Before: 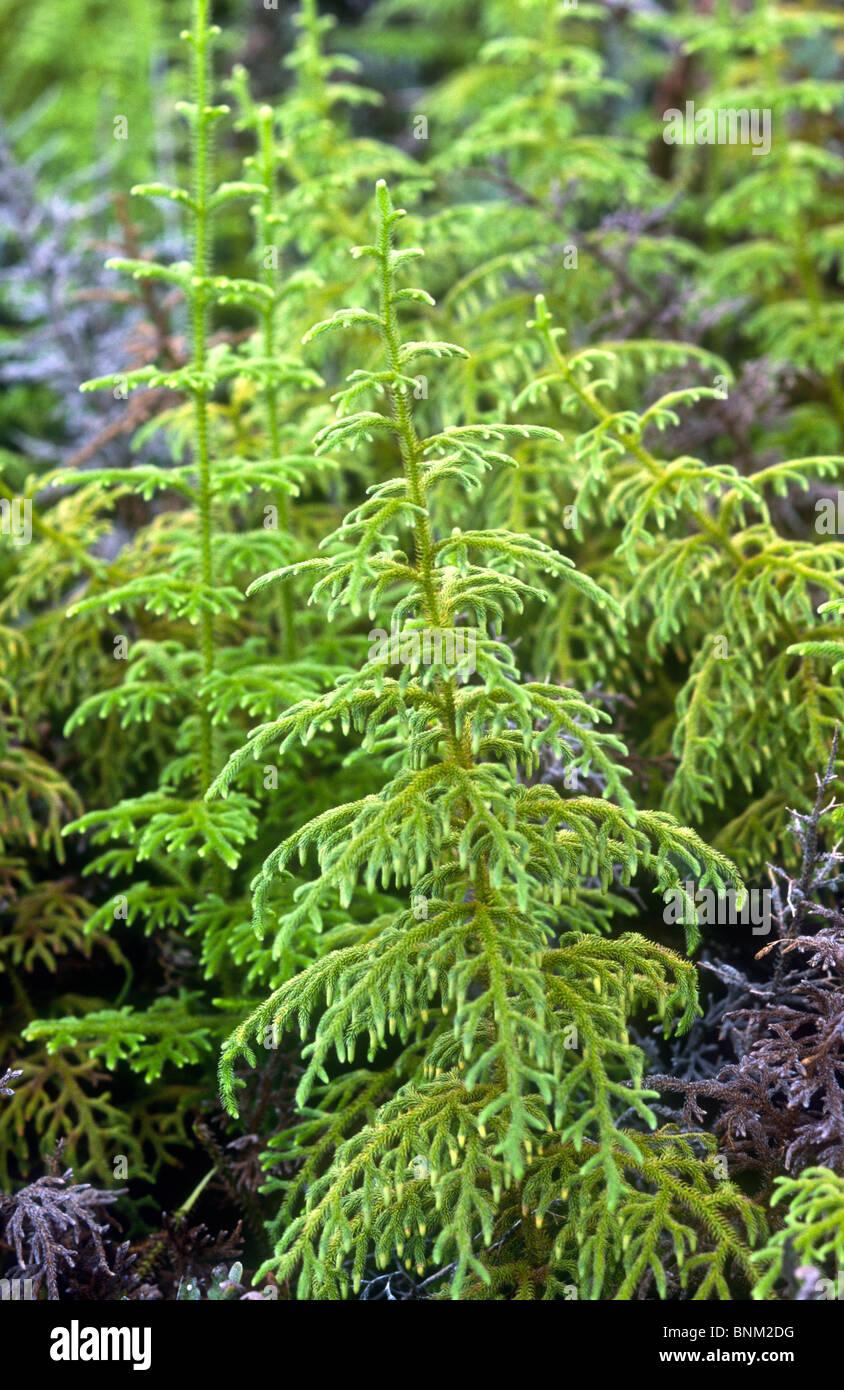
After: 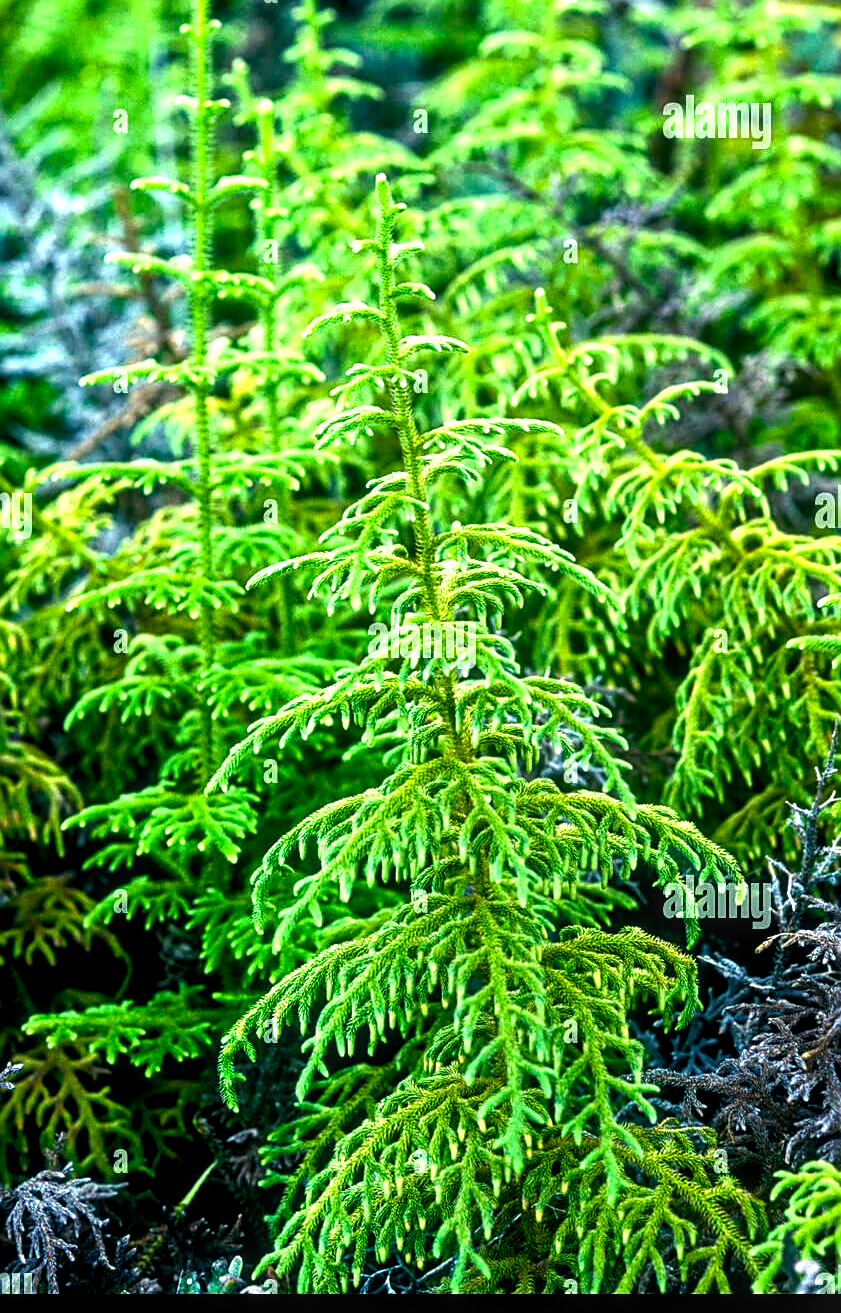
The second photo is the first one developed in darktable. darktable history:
exposure: compensate highlight preservation false
local contrast: detail 130%
crop: top 0.448%, right 0.264%, bottom 5.045%
color balance rgb: shadows lift › luminance -7.7%, shadows lift › chroma 2.13%, shadows lift › hue 165.27°, power › luminance -7.77%, power › chroma 1.1%, power › hue 215.88°, highlights gain › luminance 15.15%, highlights gain › chroma 7%, highlights gain › hue 125.57°, global offset › luminance -0.33%, global offset › chroma 0.11%, global offset › hue 165.27°, perceptual saturation grading › global saturation 24.42%, perceptual saturation grading › highlights -24.42%, perceptual saturation grading › mid-tones 24.42%, perceptual saturation grading › shadows 40%, perceptual brilliance grading › global brilliance -5%, perceptual brilliance grading › highlights 24.42%, perceptual brilliance grading › mid-tones 7%, perceptual brilliance grading › shadows -5%
sharpen: on, module defaults
